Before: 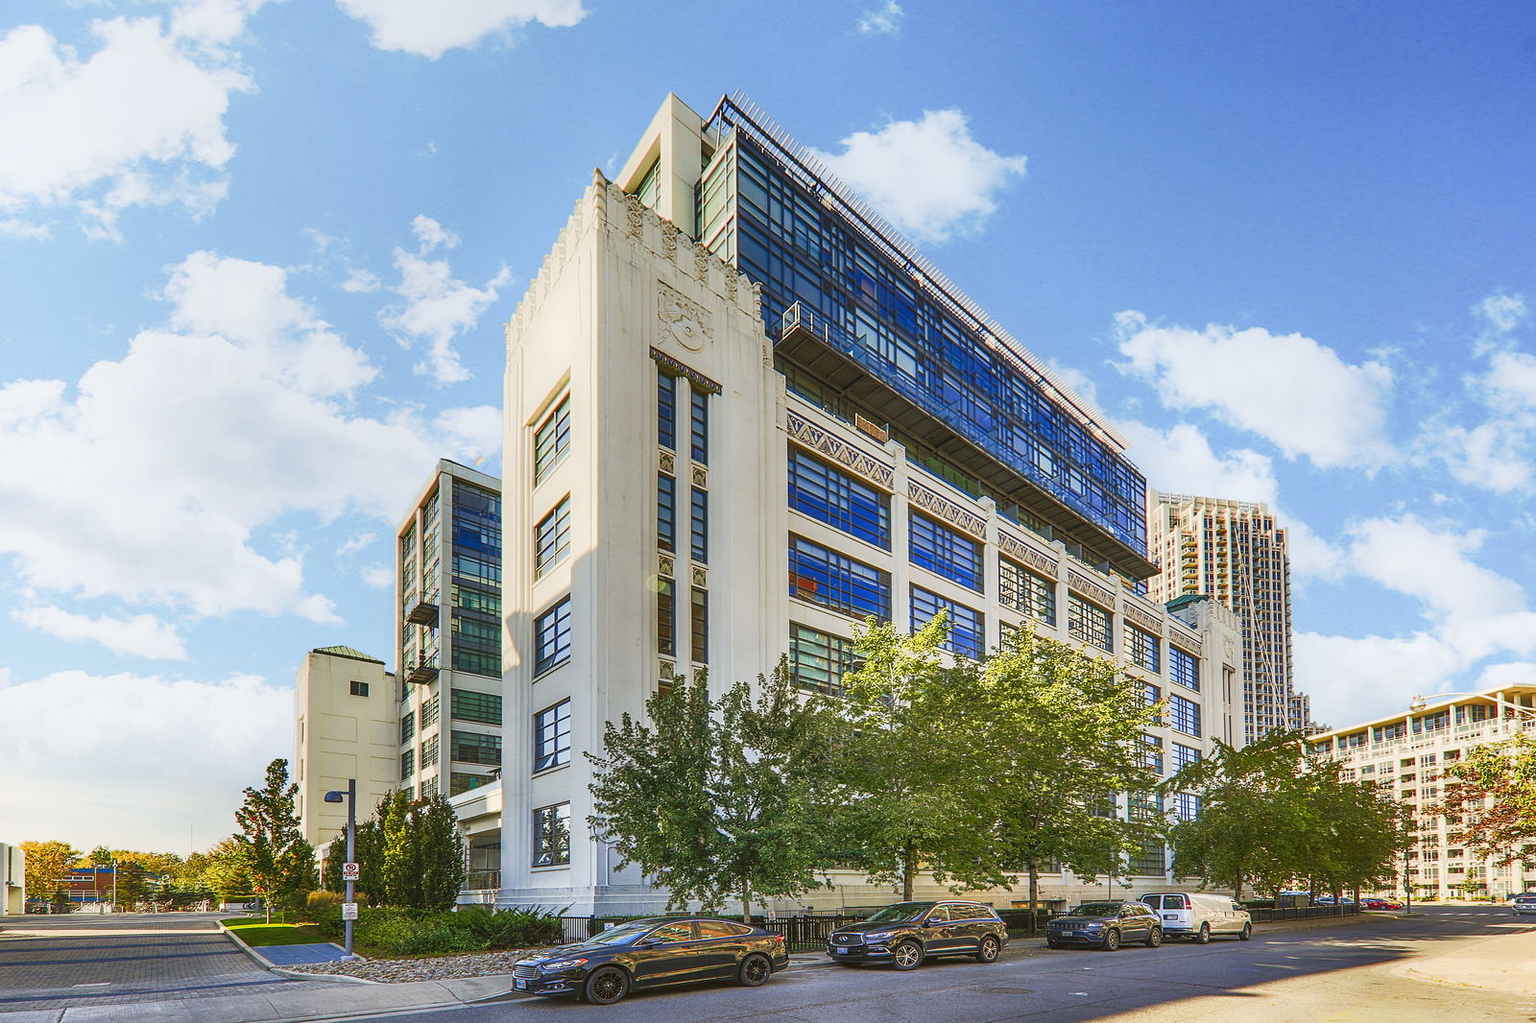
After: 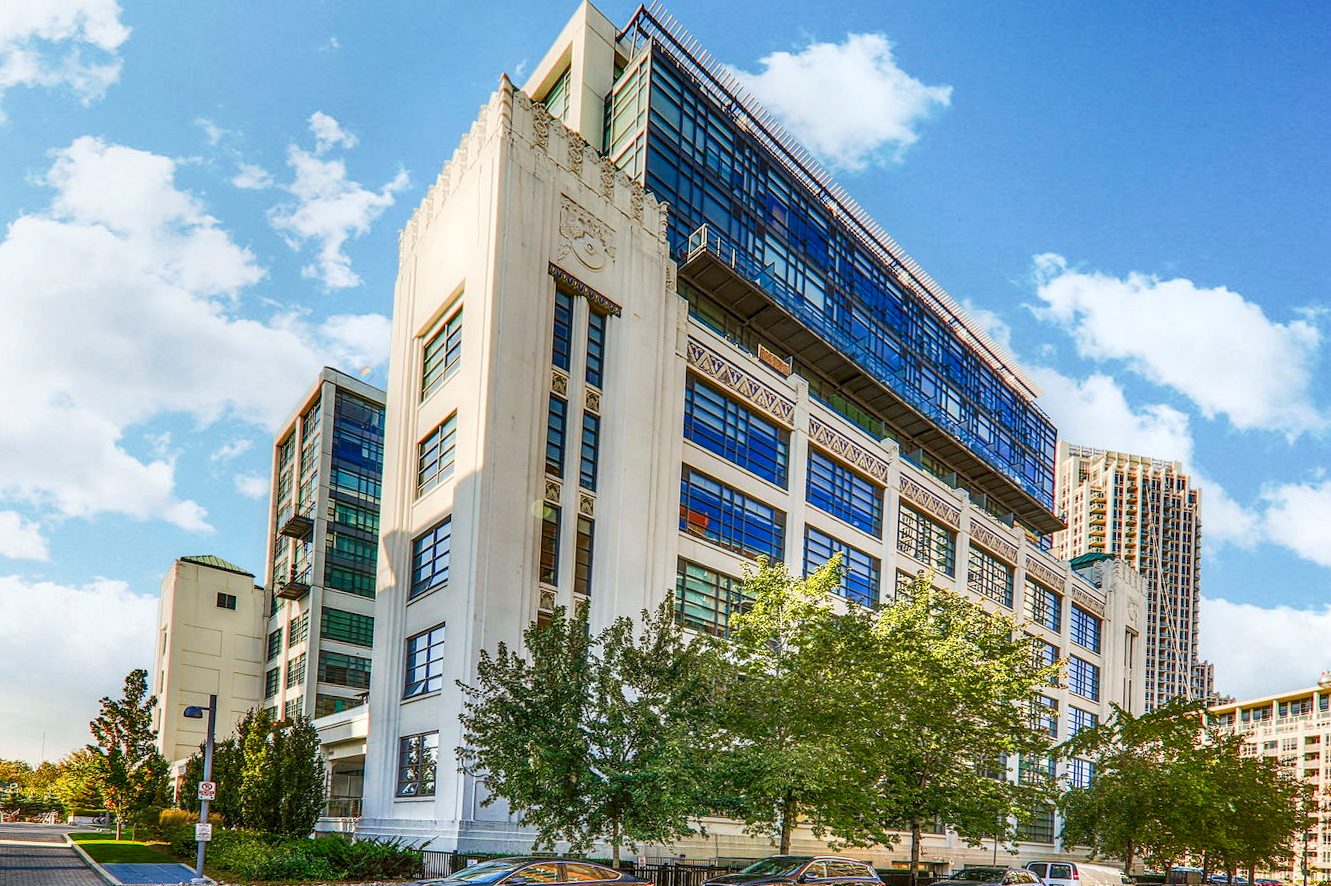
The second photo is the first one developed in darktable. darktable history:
white balance: emerald 1
crop and rotate: angle -3.27°, left 5.211%, top 5.211%, right 4.607%, bottom 4.607%
local contrast: highlights 40%, shadows 60%, detail 136%, midtone range 0.514
